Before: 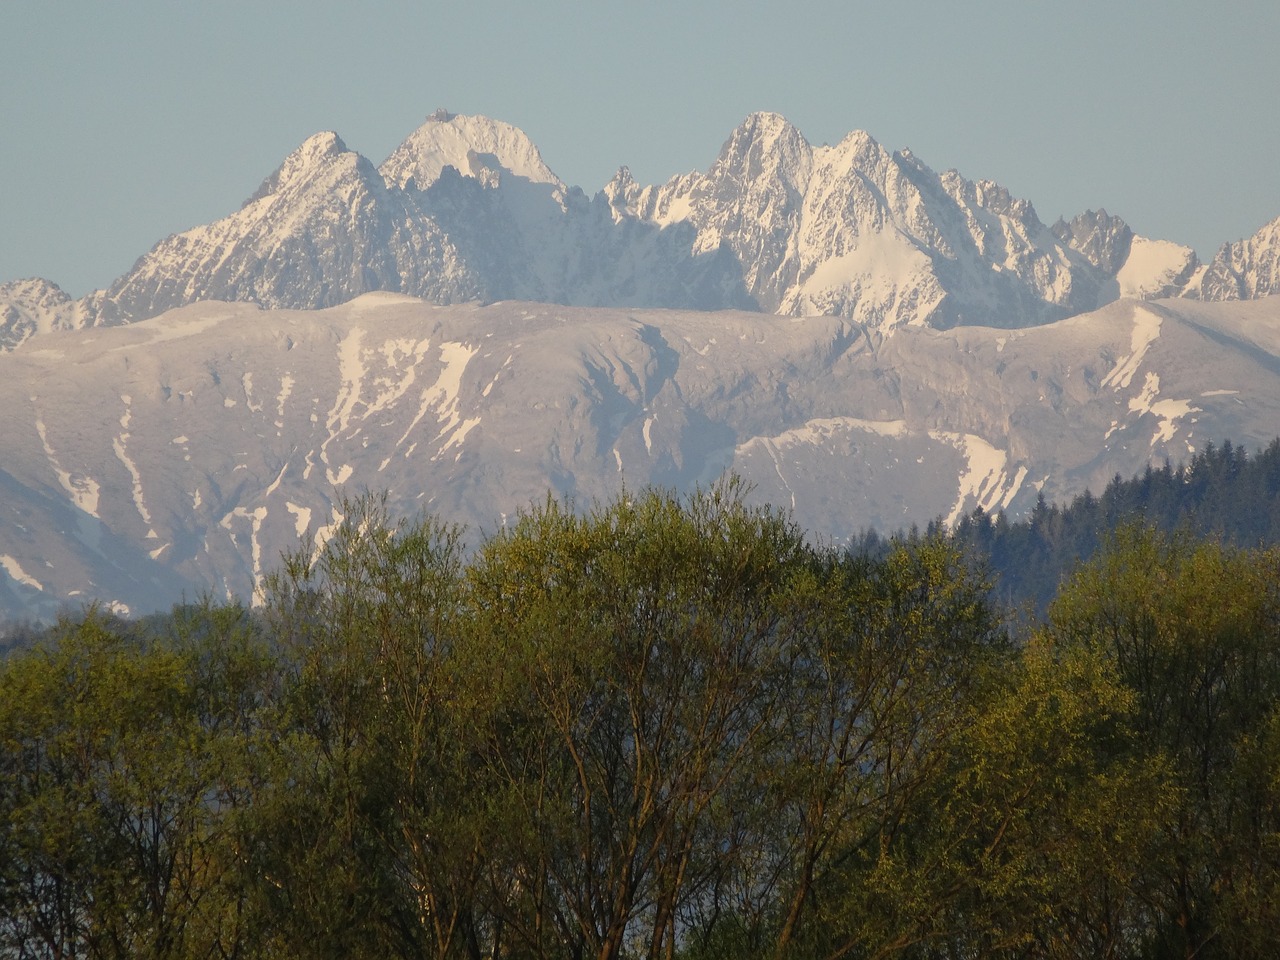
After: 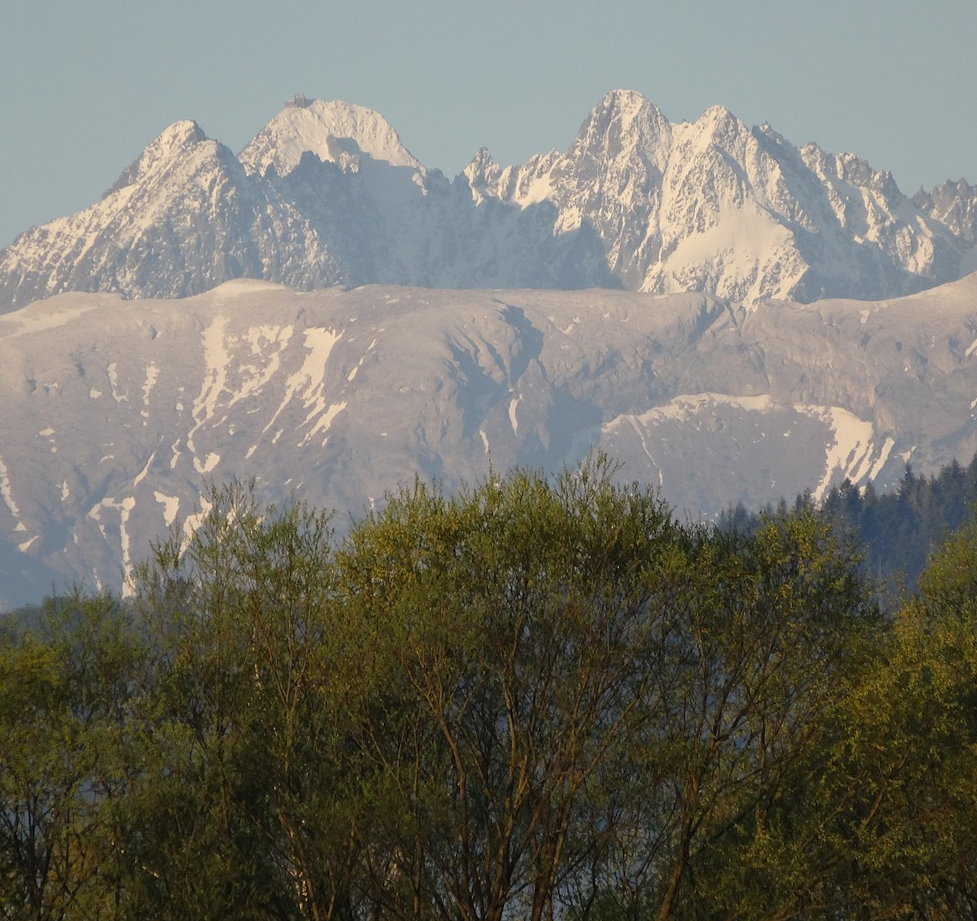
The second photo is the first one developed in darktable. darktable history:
crop: left 9.88%, right 12.664%
rotate and perspective: rotation -1.42°, crop left 0.016, crop right 0.984, crop top 0.035, crop bottom 0.965
